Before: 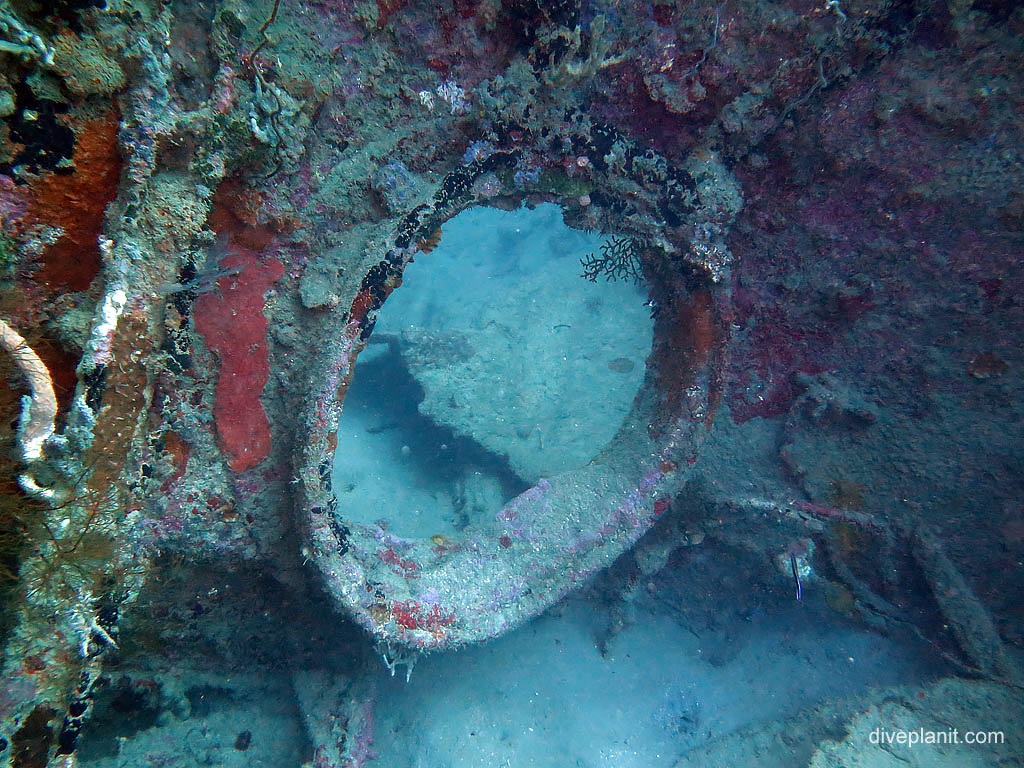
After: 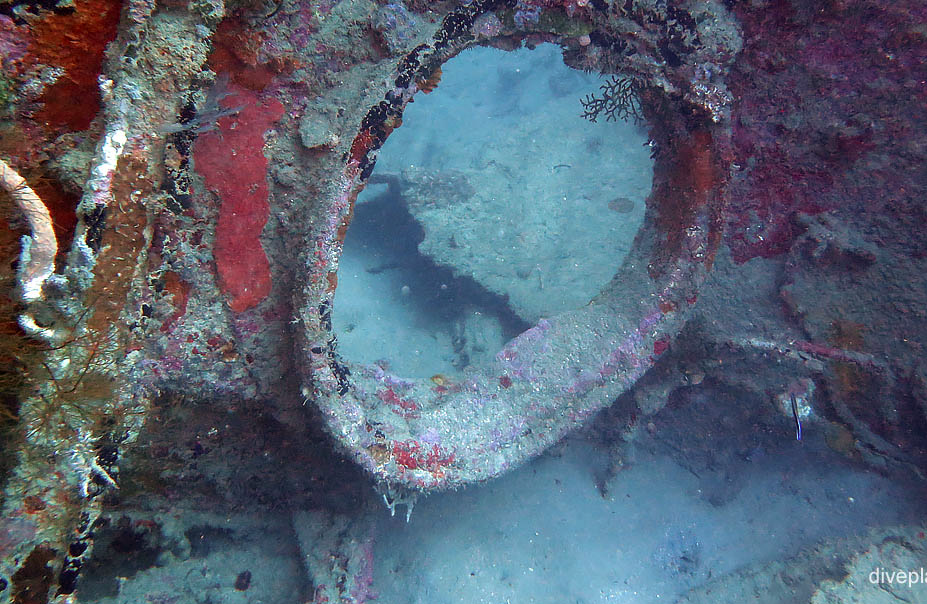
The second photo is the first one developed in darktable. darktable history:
crop: top 20.916%, right 9.437%, bottom 0.316%
rgb levels: mode RGB, independent channels, levels [[0, 0.474, 1], [0, 0.5, 1], [0, 0.5, 1]]
white balance: emerald 1
